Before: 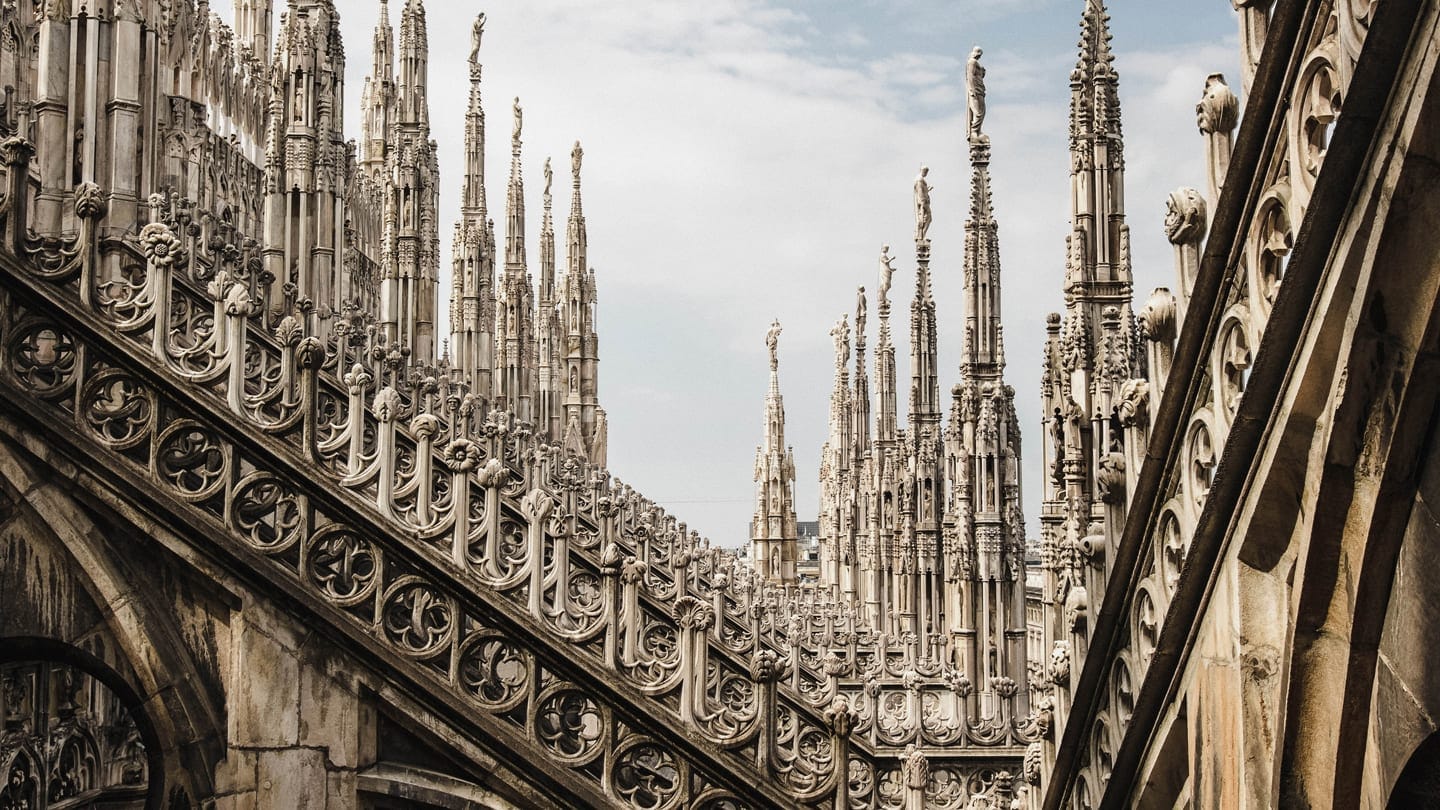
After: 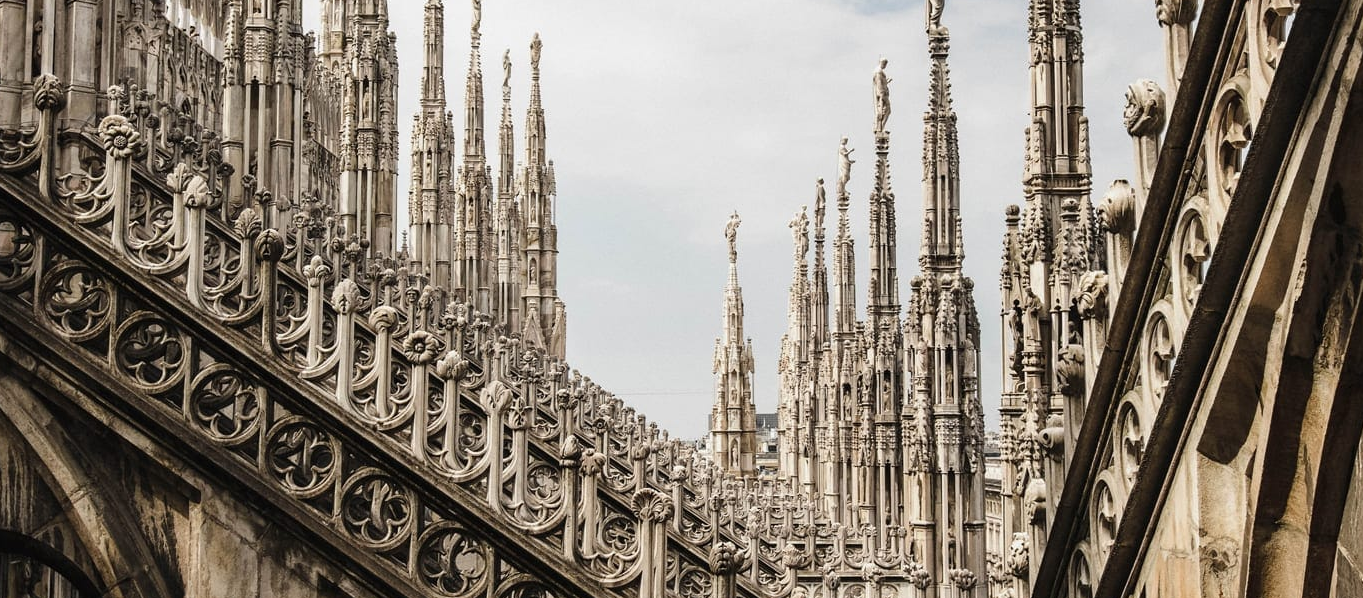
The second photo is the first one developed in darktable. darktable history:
crop and rotate: left 2.907%, top 13.435%, right 2.414%, bottom 12.708%
